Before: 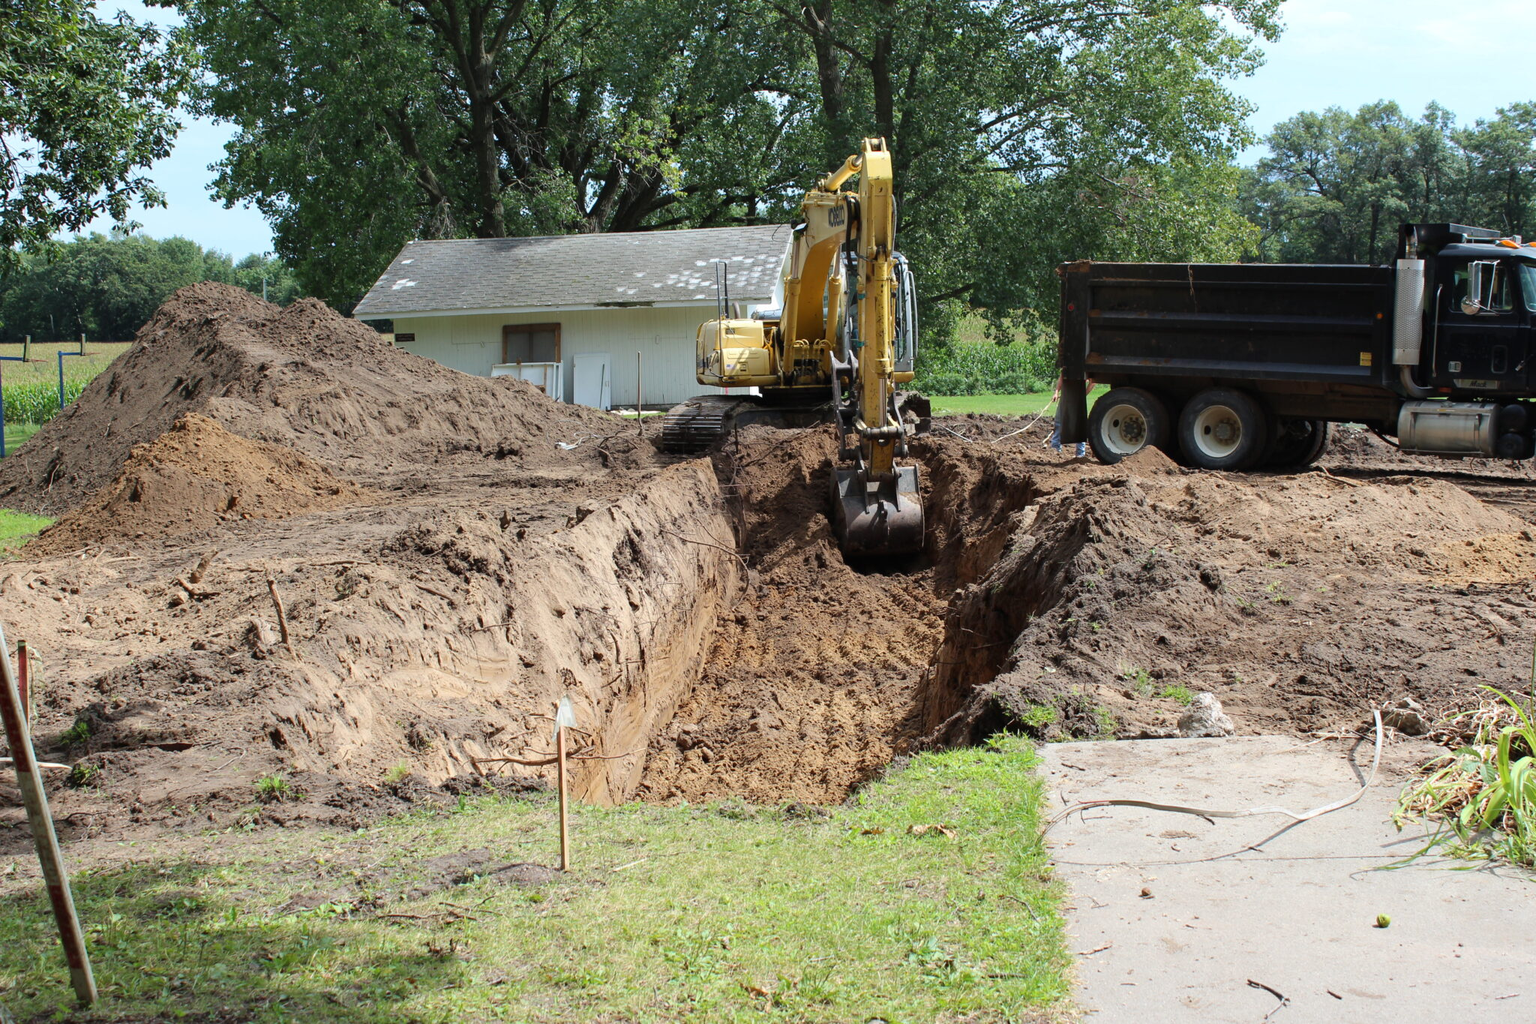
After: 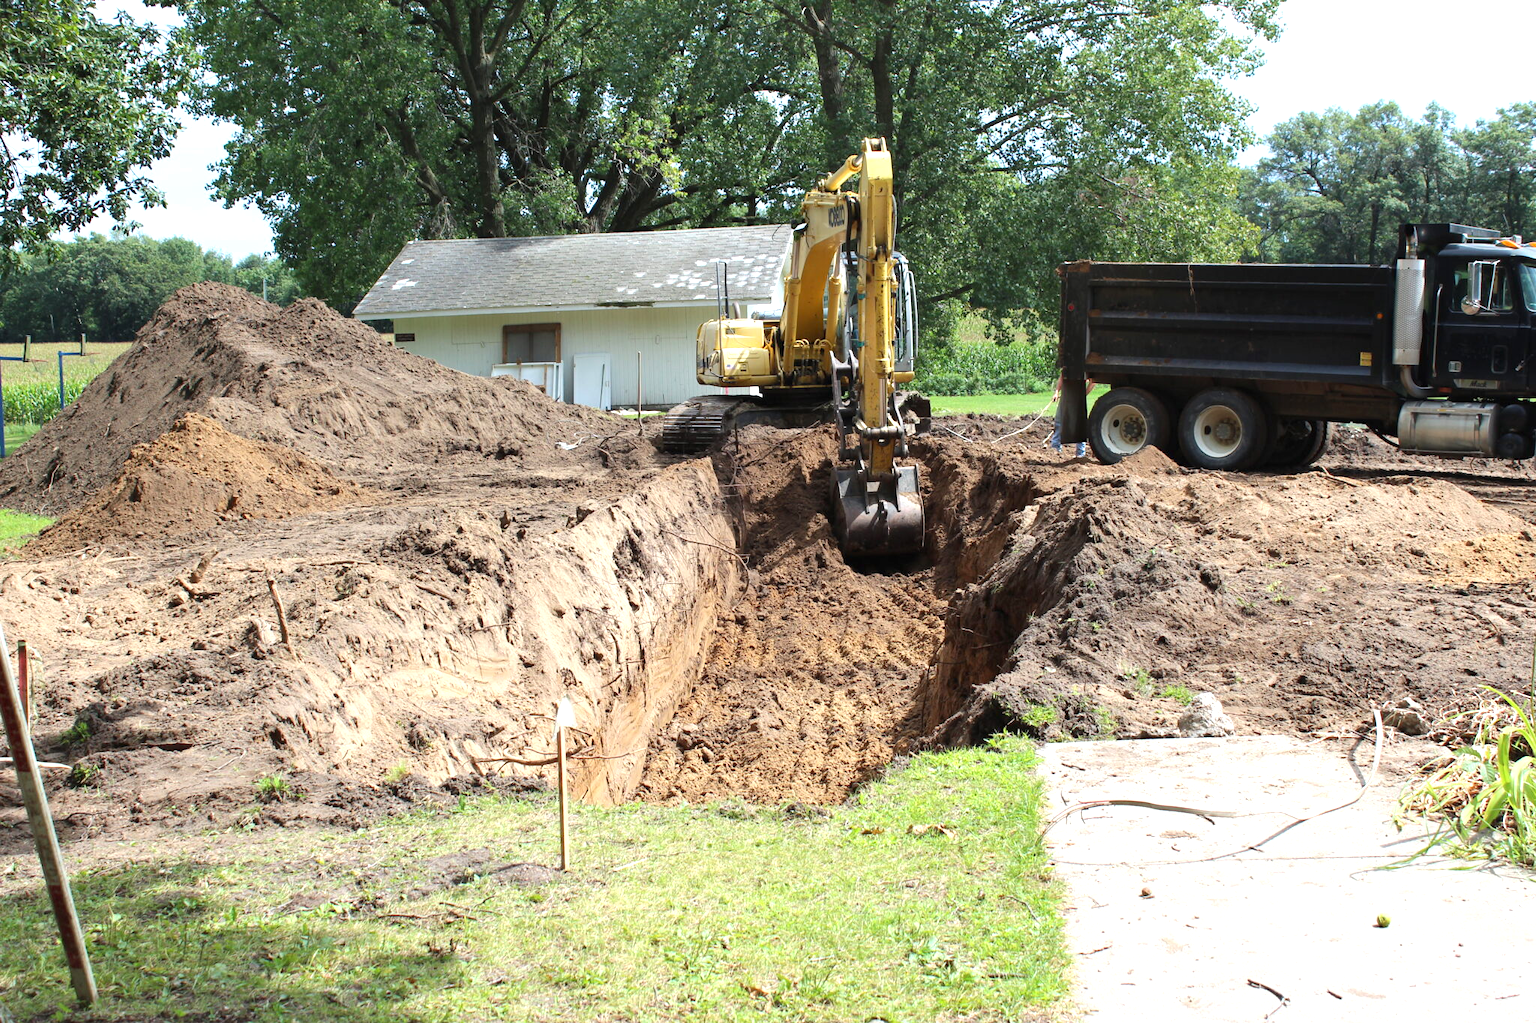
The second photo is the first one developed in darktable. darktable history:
exposure: exposure 0.641 EV, compensate exposure bias true, compensate highlight preservation false
